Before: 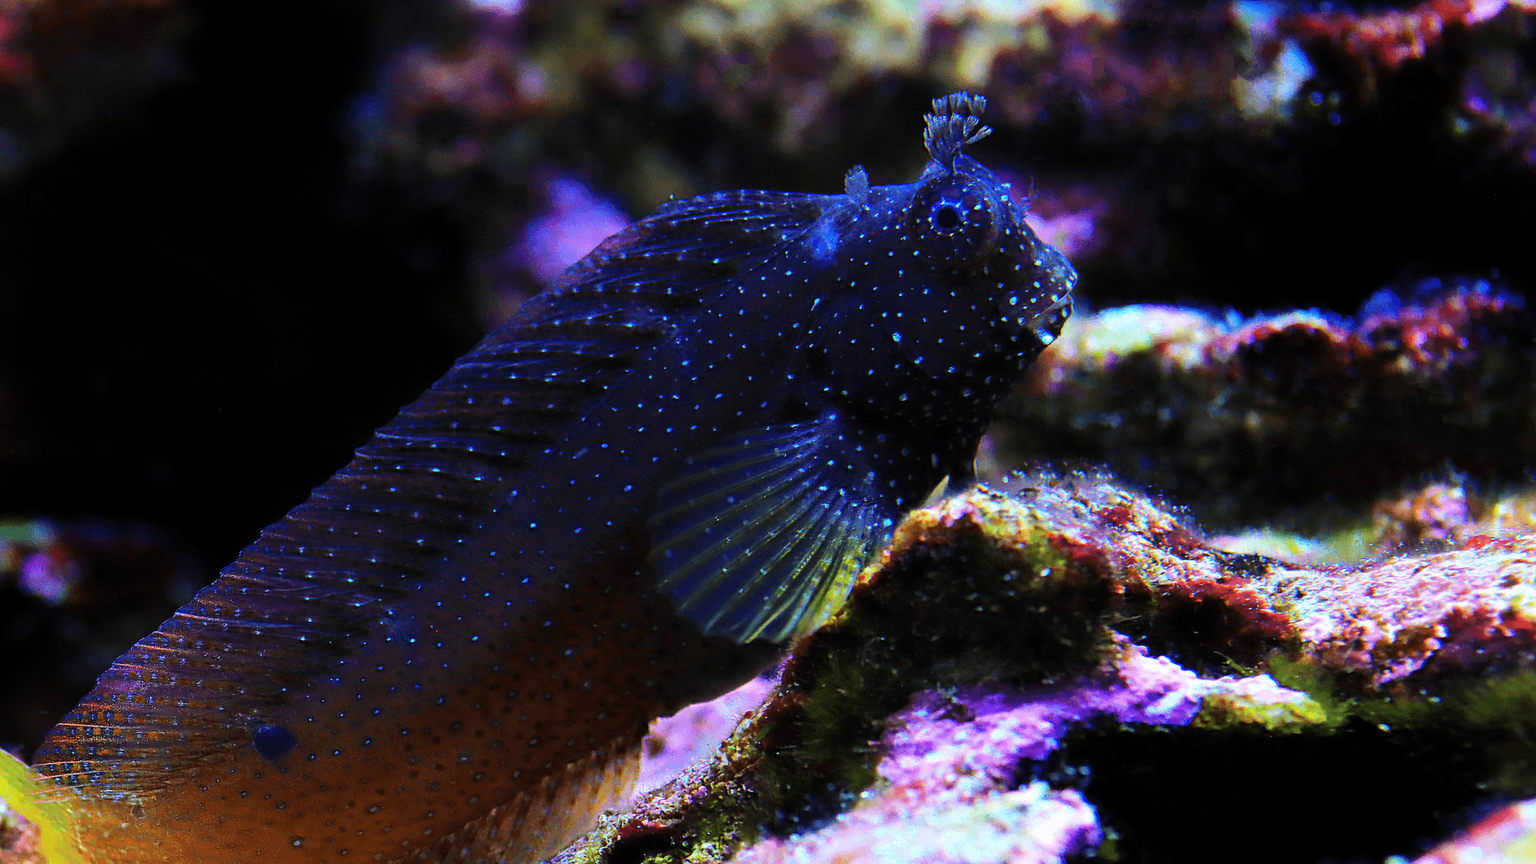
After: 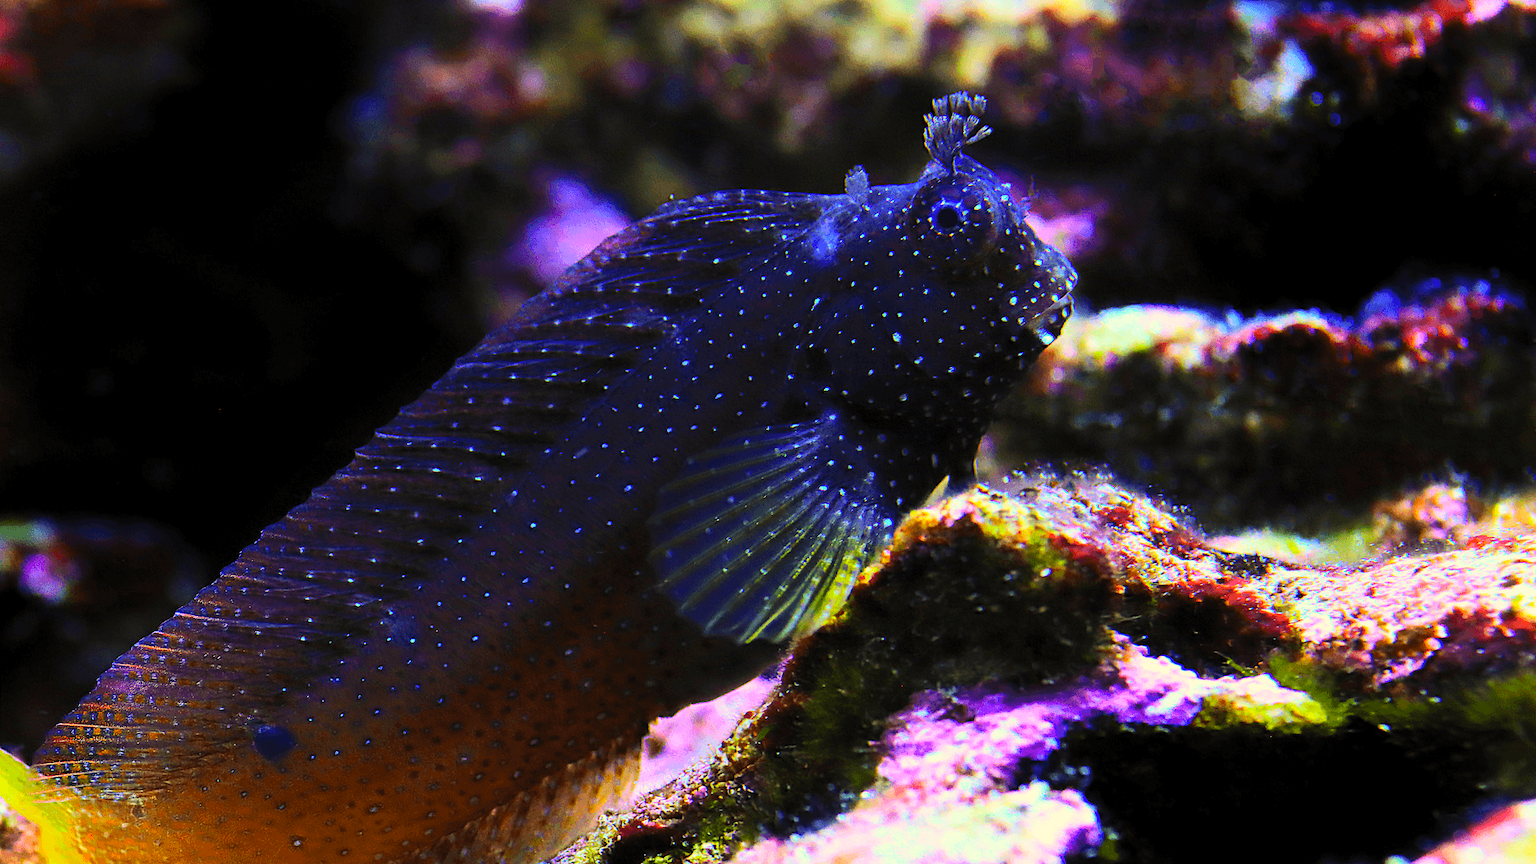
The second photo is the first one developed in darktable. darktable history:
color correction: highlights a* 2.3, highlights b* 22.85
contrast brightness saturation: contrast 0.199, brightness 0.164, saturation 0.221
